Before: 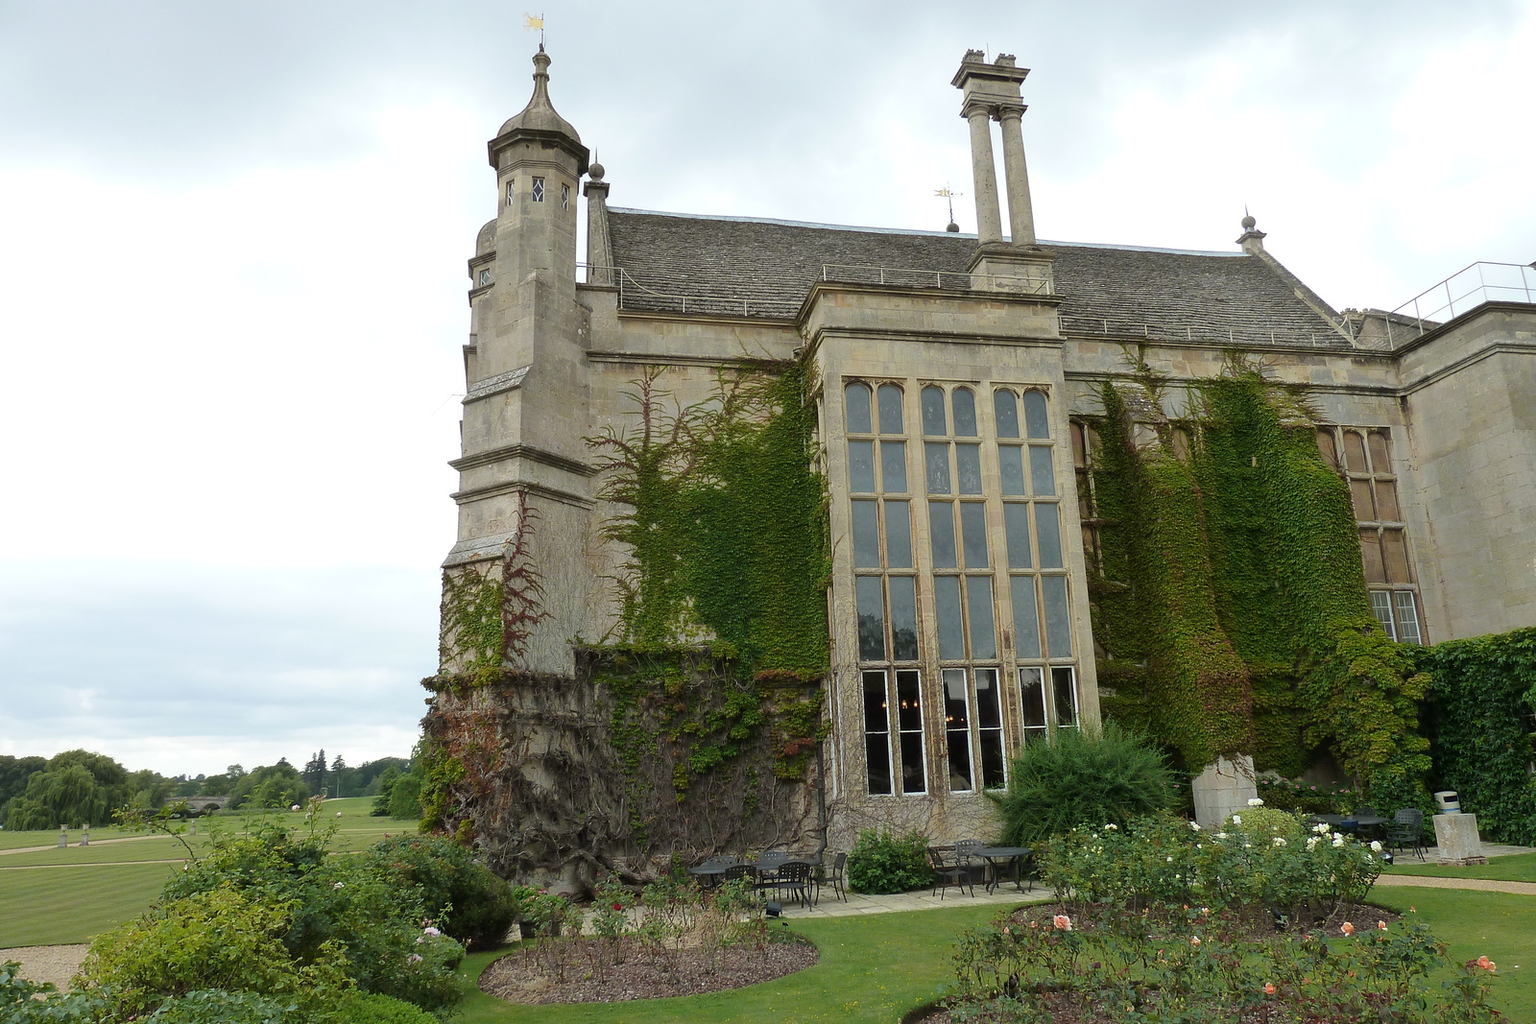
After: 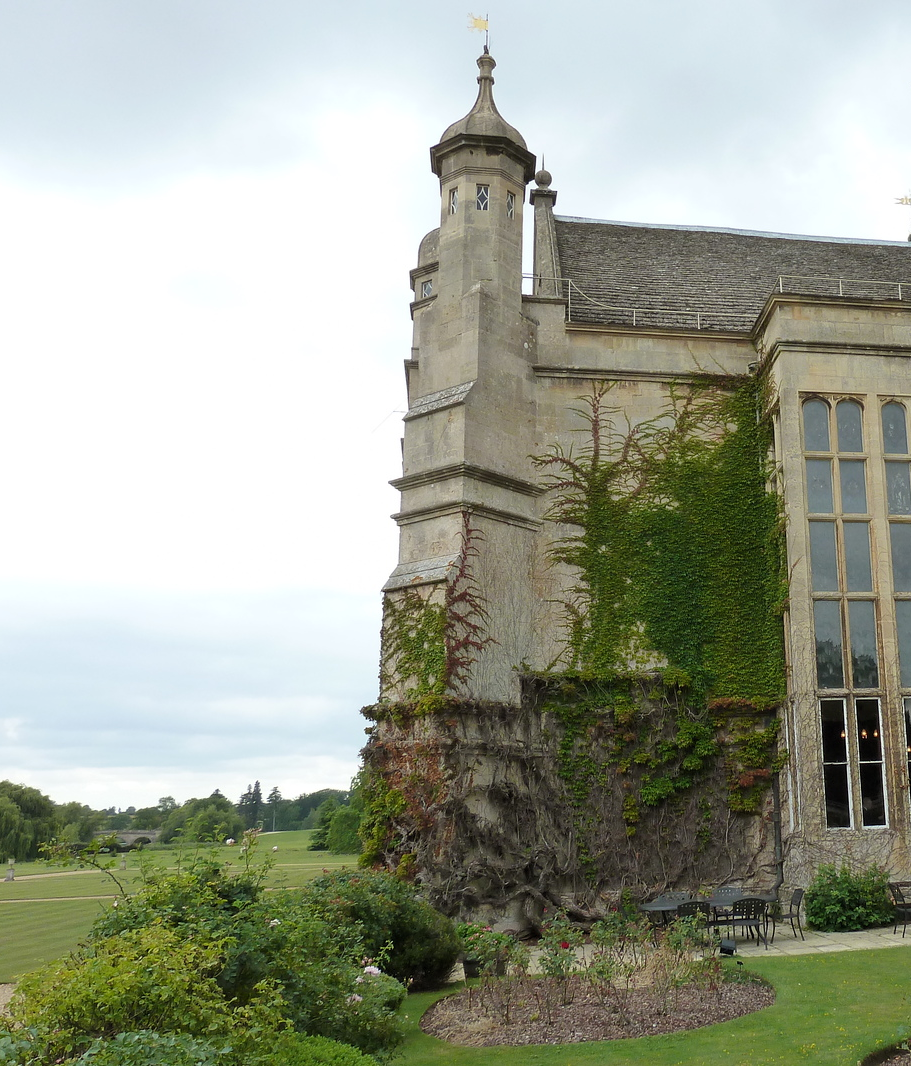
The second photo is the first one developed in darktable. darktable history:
crop: left 4.882%, right 38.167%
levels: levels [0.018, 0.493, 1]
